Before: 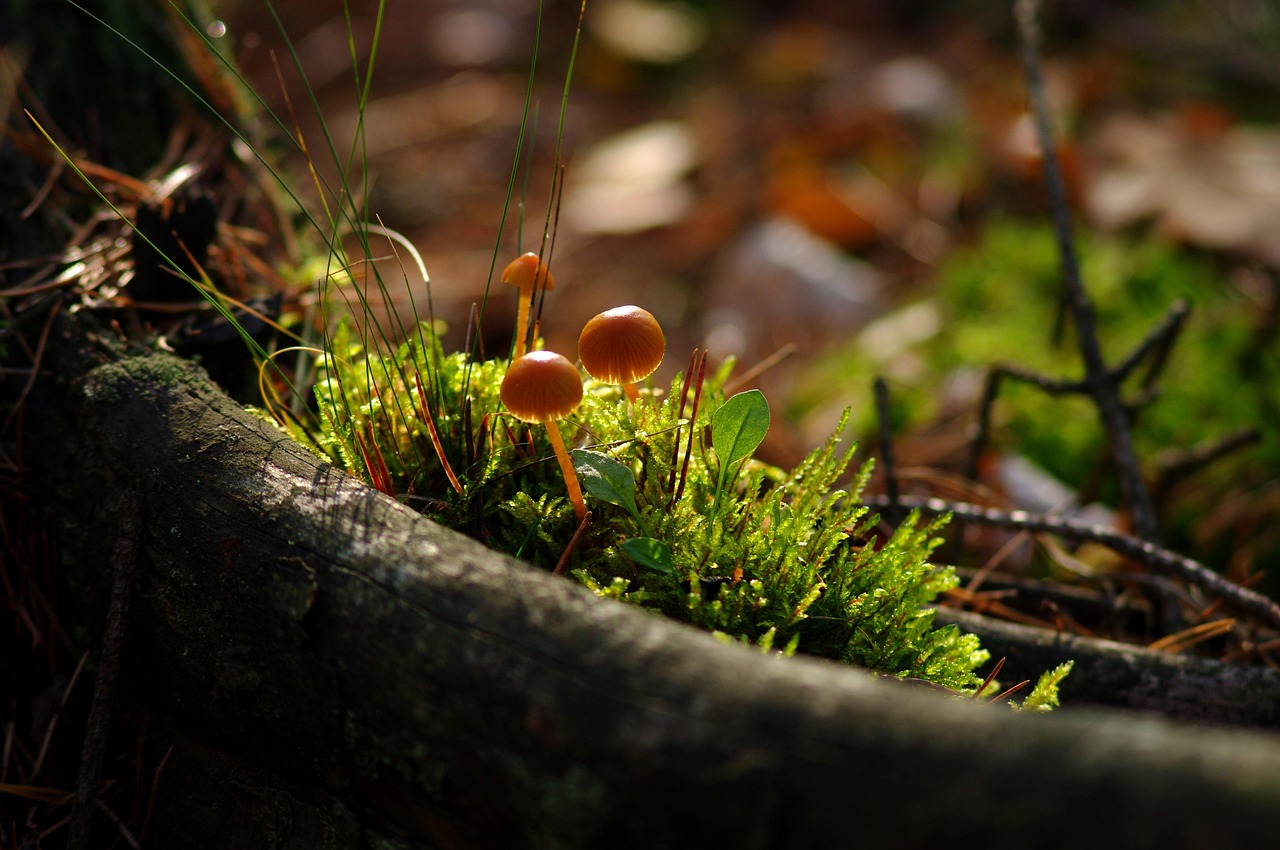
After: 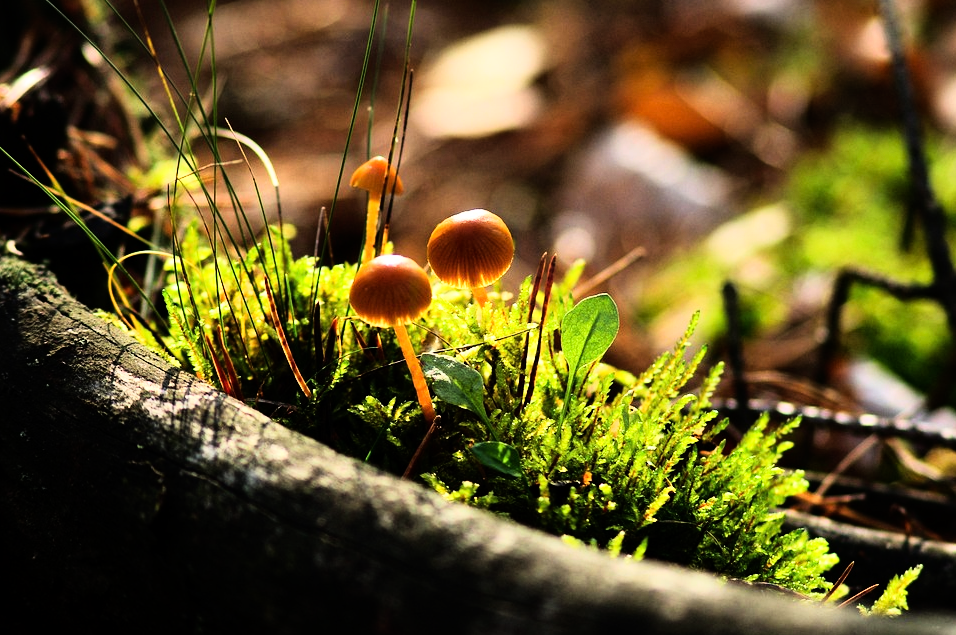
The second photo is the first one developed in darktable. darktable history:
crop and rotate: left 11.831%, top 11.346%, right 13.429%, bottom 13.899%
rgb curve: curves: ch0 [(0, 0) (0.21, 0.15) (0.24, 0.21) (0.5, 0.75) (0.75, 0.96) (0.89, 0.99) (1, 1)]; ch1 [(0, 0.02) (0.21, 0.13) (0.25, 0.2) (0.5, 0.67) (0.75, 0.9) (0.89, 0.97) (1, 1)]; ch2 [(0, 0.02) (0.21, 0.13) (0.25, 0.2) (0.5, 0.67) (0.75, 0.9) (0.89, 0.97) (1, 1)], compensate middle gray true
